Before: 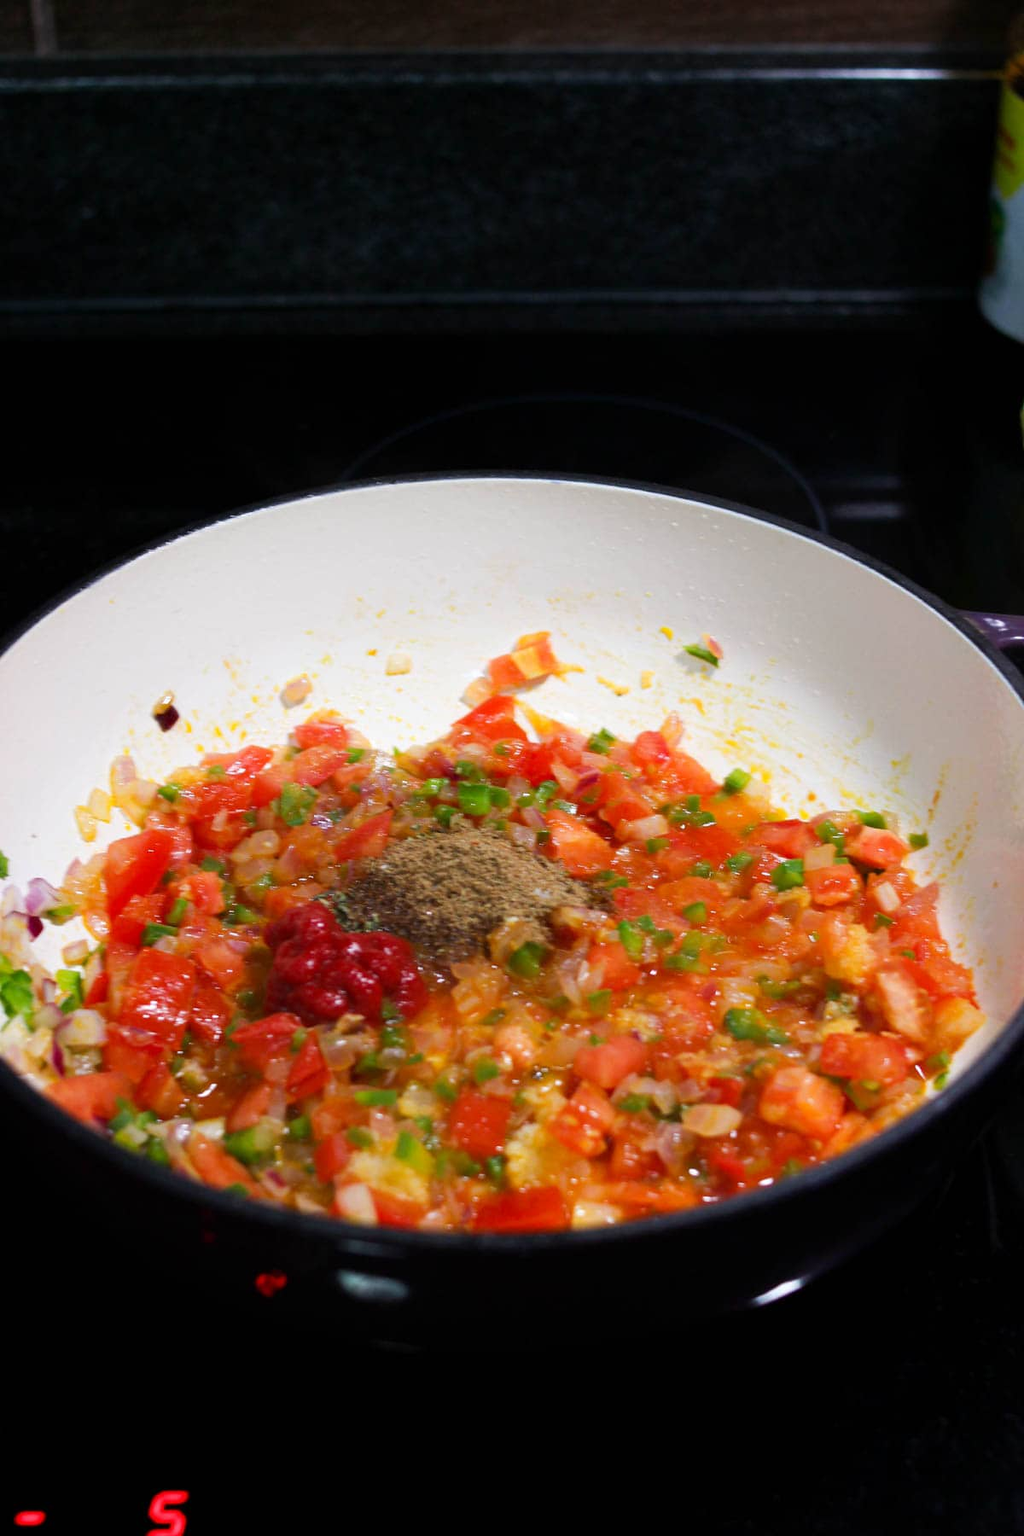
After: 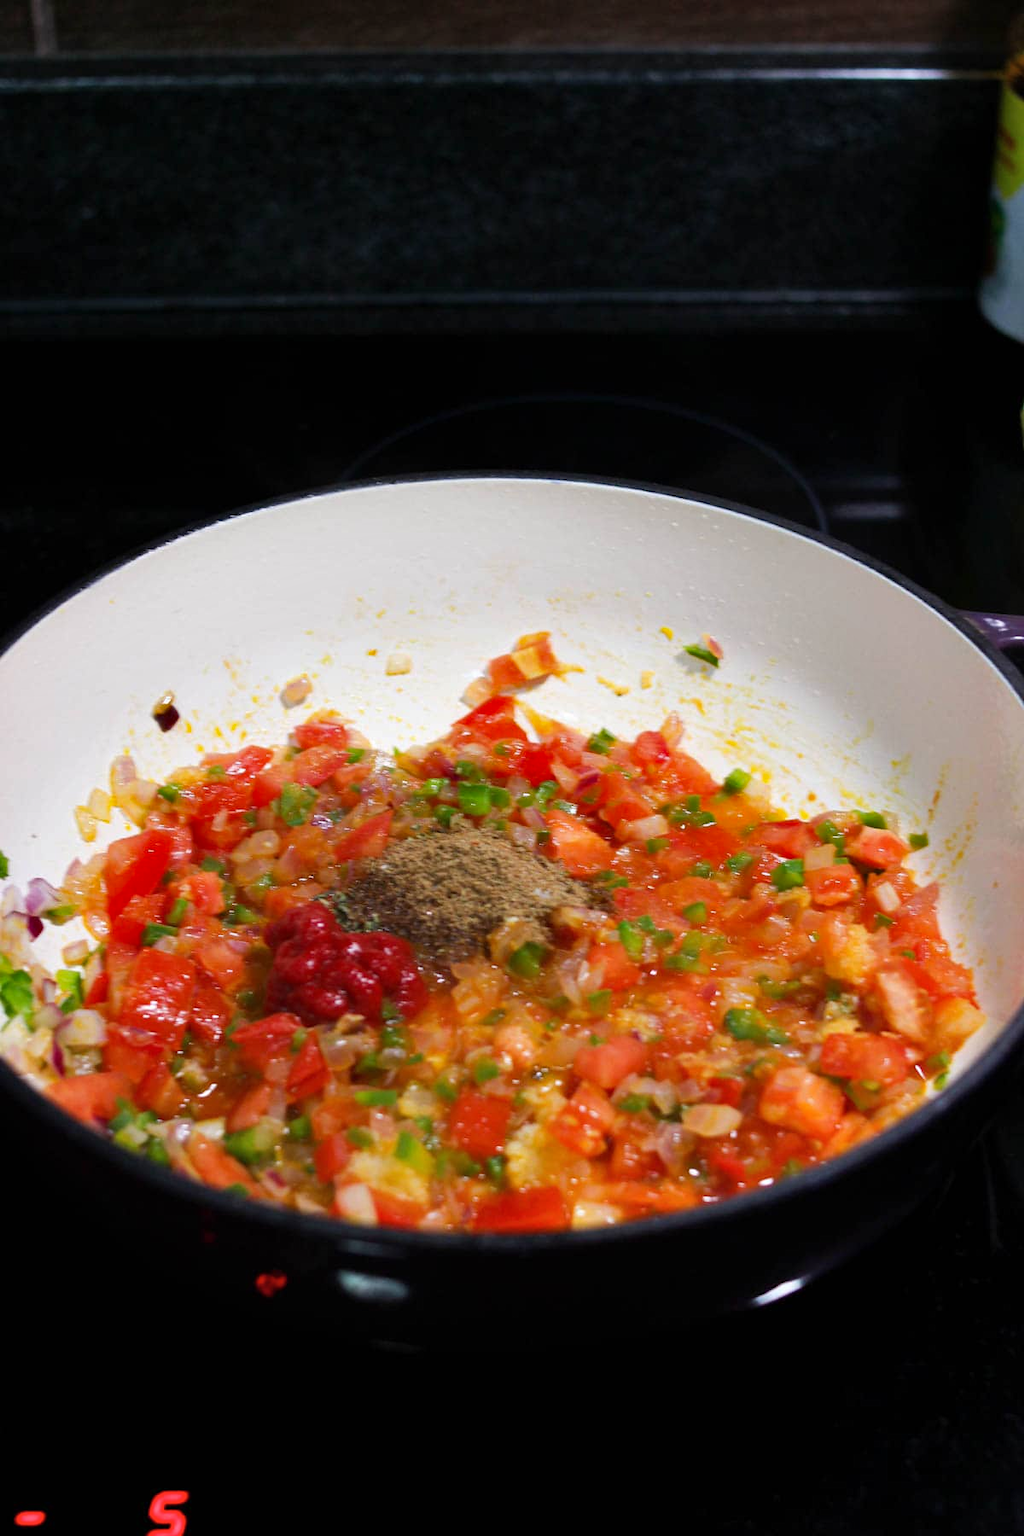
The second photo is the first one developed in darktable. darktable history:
shadows and highlights: shadows 22.66, highlights -48.62, soften with gaussian
